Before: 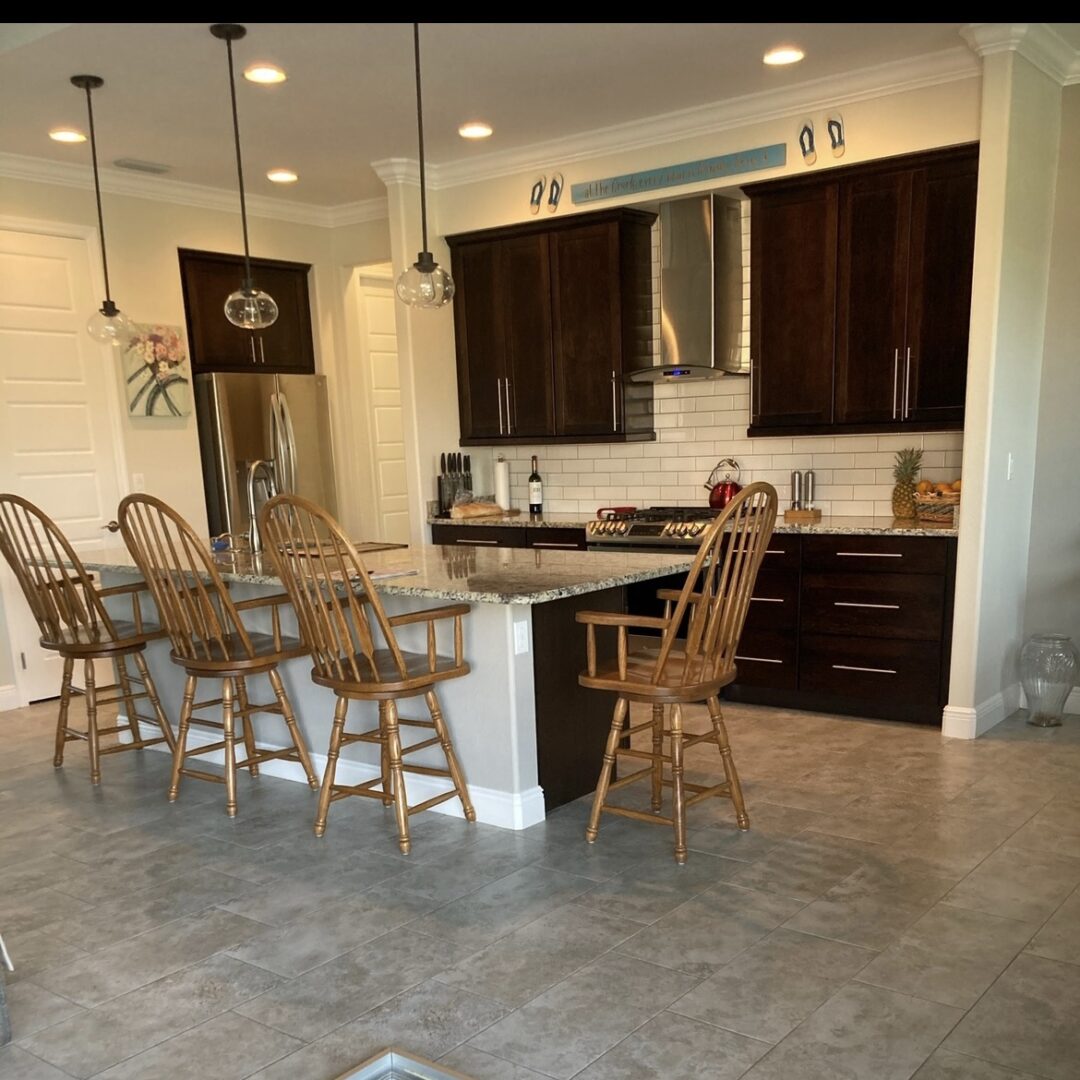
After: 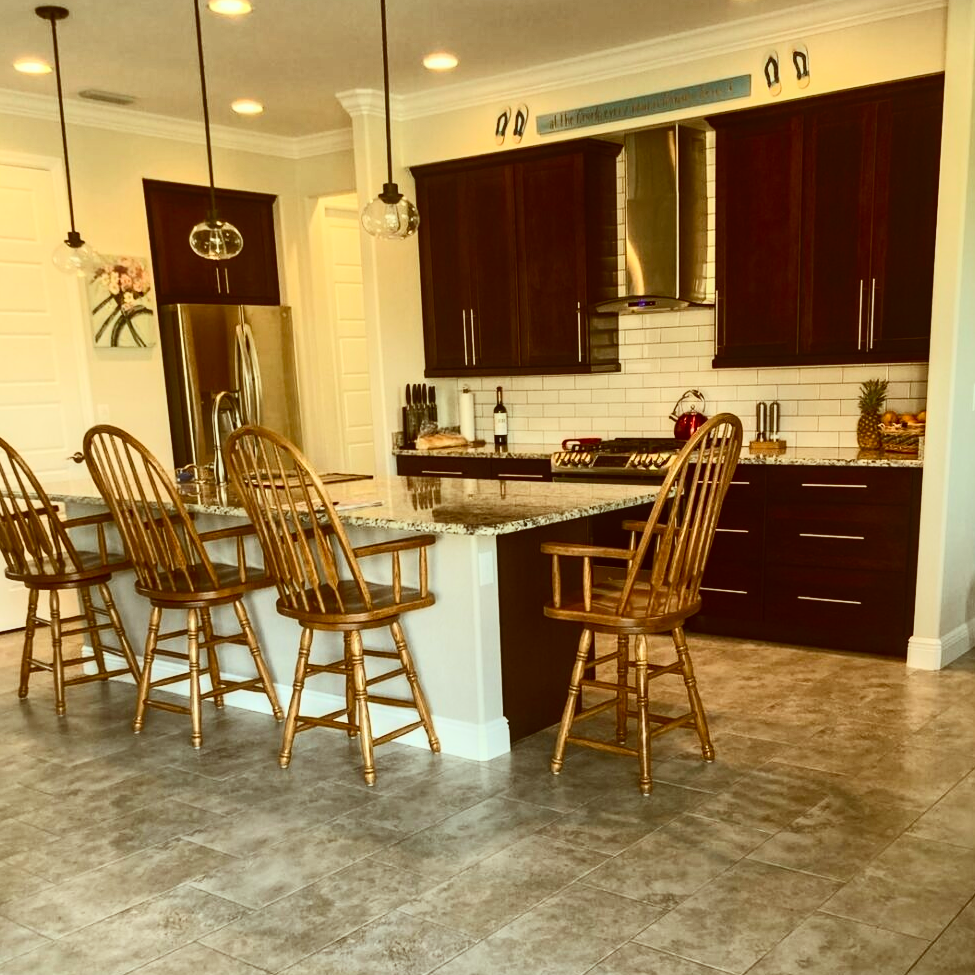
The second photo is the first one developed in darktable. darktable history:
crop: left 3.305%, top 6.436%, right 6.389%, bottom 3.258%
local contrast: detail 110%
contrast brightness saturation: contrast 0.39, brightness 0.1
color correction: highlights a* -5.94, highlights b* 9.48, shadows a* 10.12, shadows b* 23.94
